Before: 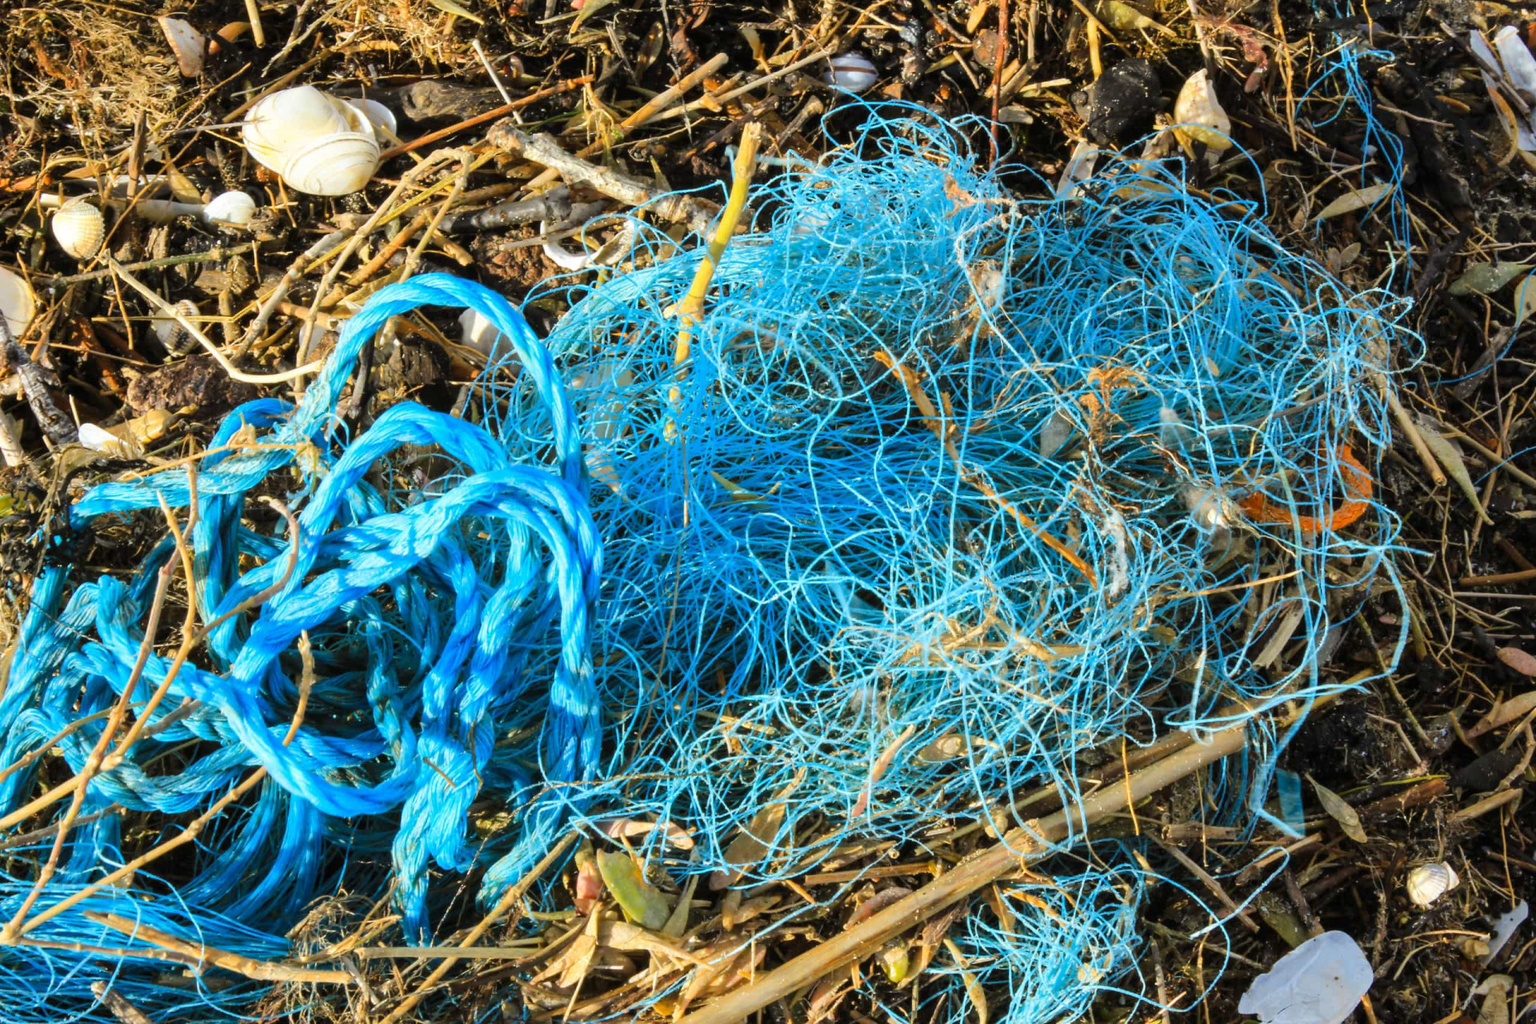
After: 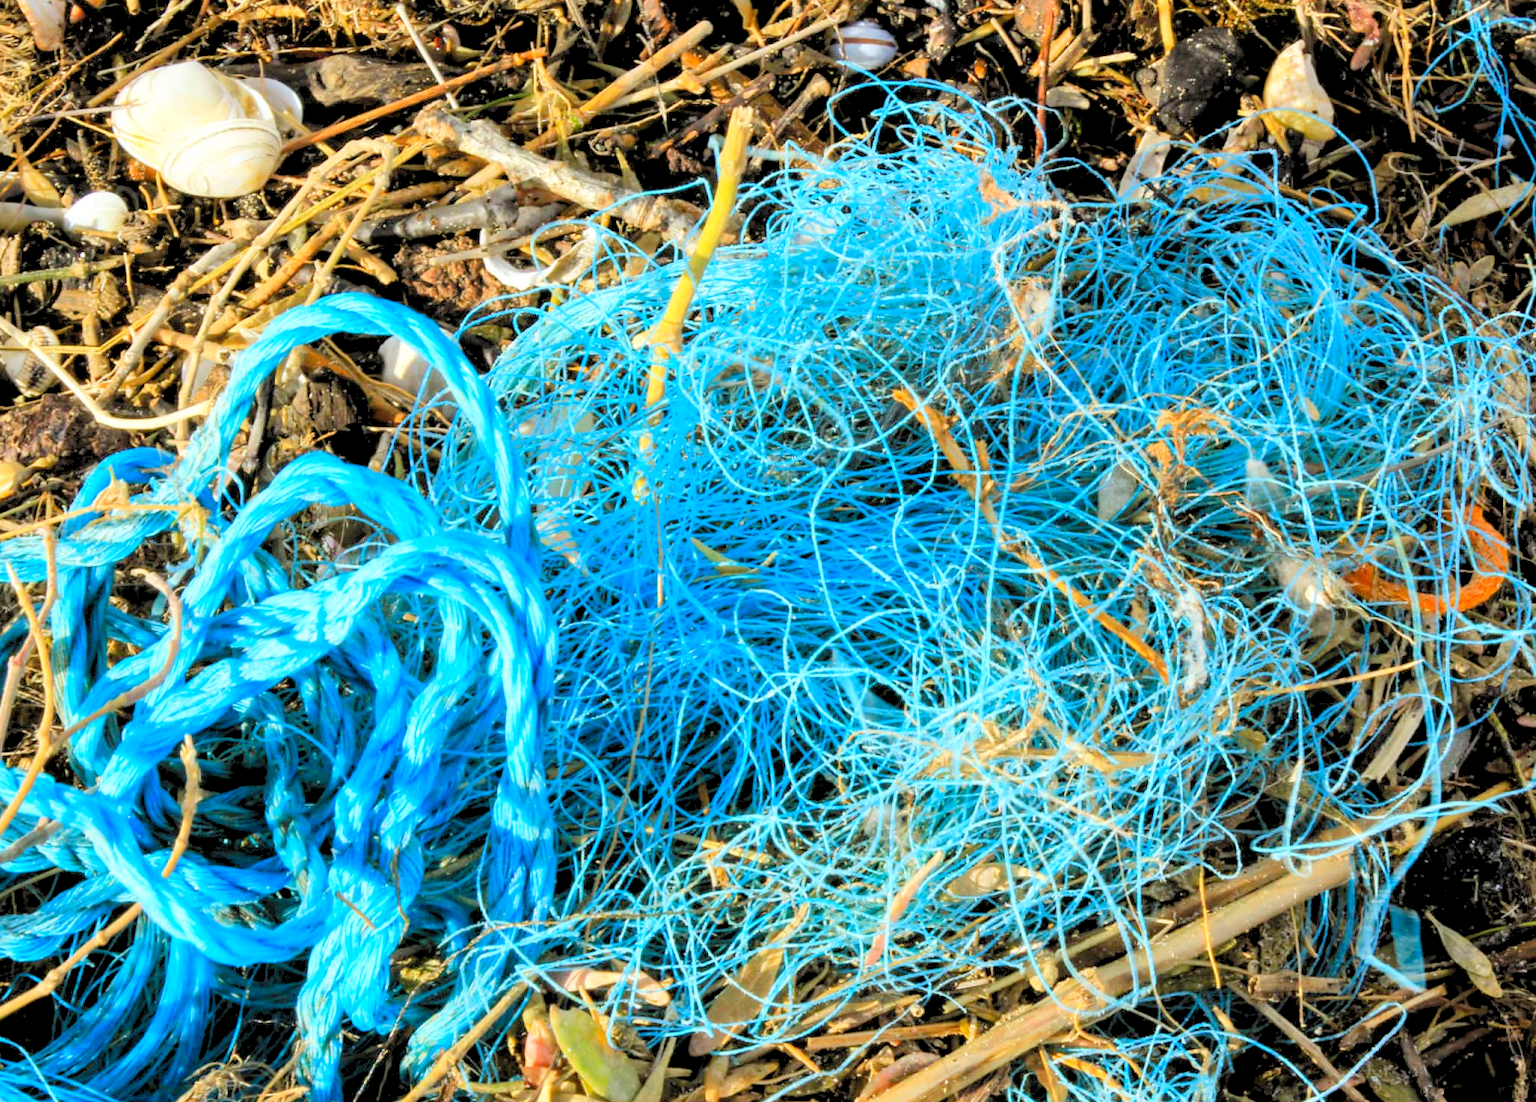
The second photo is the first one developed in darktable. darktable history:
crop: left 9.933%, top 3.557%, right 9.153%, bottom 9.284%
levels: levels [0.093, 0.434, 0.988]
